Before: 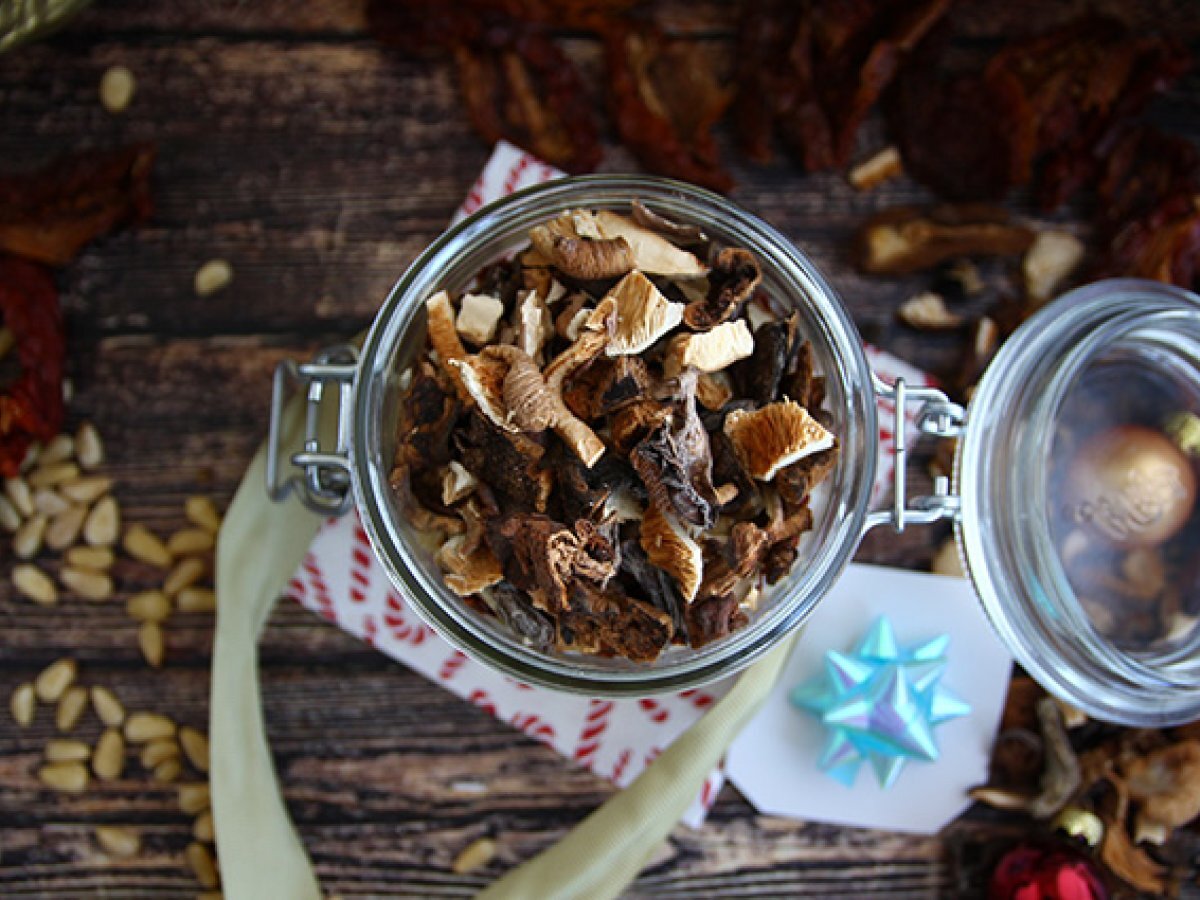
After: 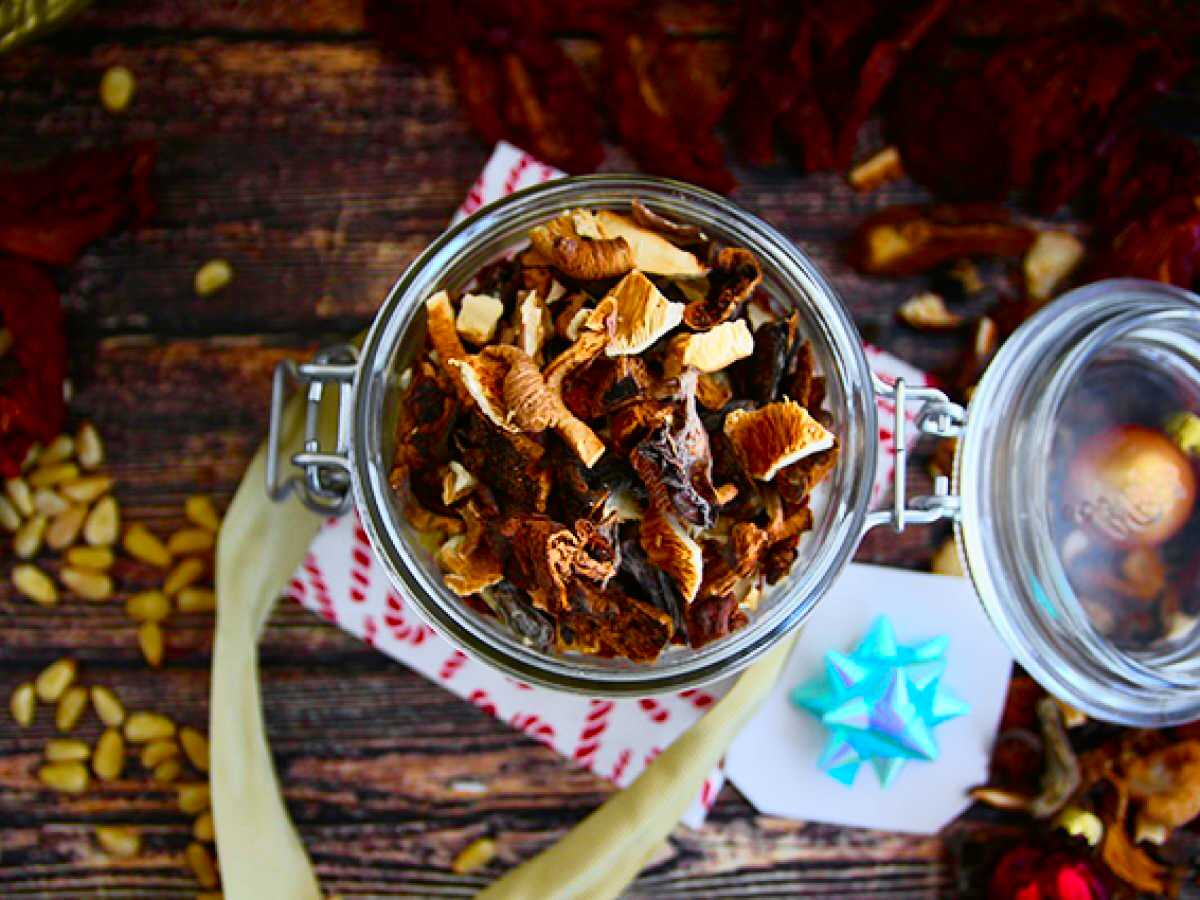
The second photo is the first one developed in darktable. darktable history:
tone curve: curves: ch0 [(0, 0.006) (0.037, 0.022) (0.123, 0.105) (0.19, 0.173) (0.277, 0.279) (0.474, 0.517) (0.597, 0.662) (0.687, 0.774) (0.855, 0.891) (1, 0.982)]; ch1 [(0, 0) (0.243, 0.245) (0.422, 0.415) (0.493, 0.498) (0.508, 0.503) (0.531, 0.55) (0.551, 0.582) (0.626, 0.672) (0.694, 0.732) (1, 1)]; ch2 [(0, 0) (0.249, 0.216) (0.356, 0.329) (0.424, 0.442) (0.476, 0.477) (0.498, 0.503) (0.517, 0.524) (0.532, 0.547) (0.562, 0.592) (0.614, 0.657) (0.706, 0.748) (0.808, 0.809) (0.991, 0.968)], color space Lab, independent channels, preserve colors none
color balance rgb: linear chroma grading › global chroma 15%, perceptual saturation grading › global saturation 30%
